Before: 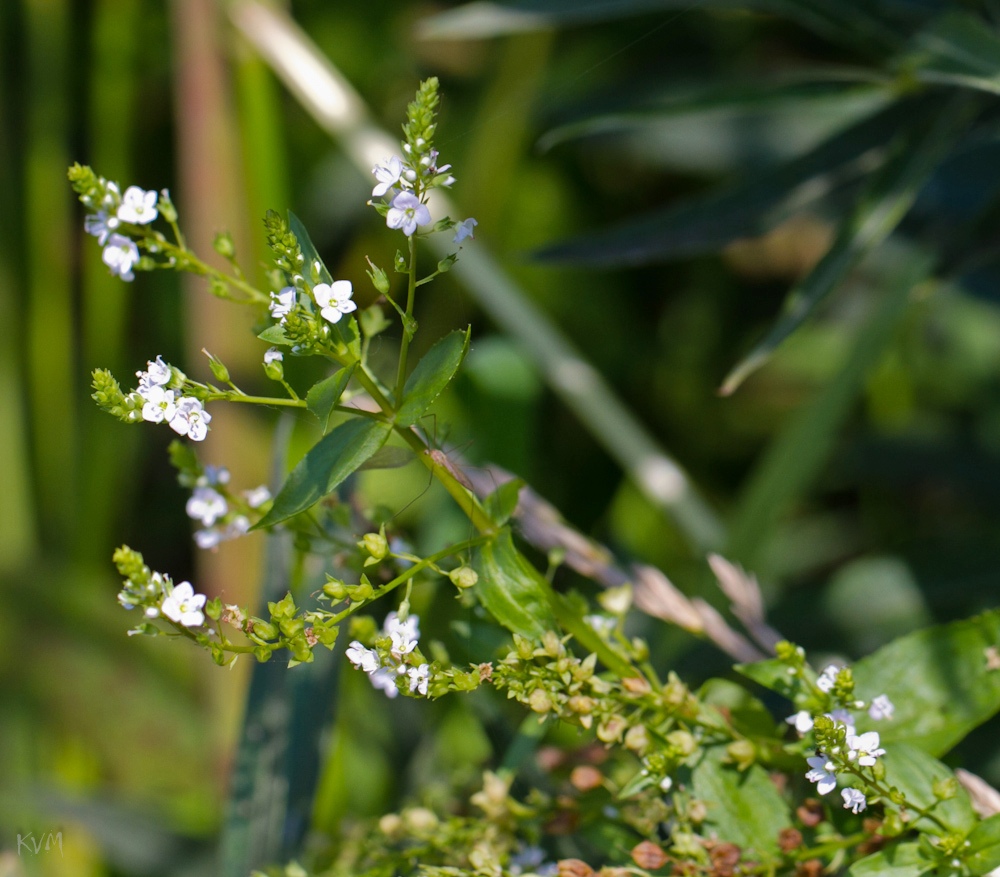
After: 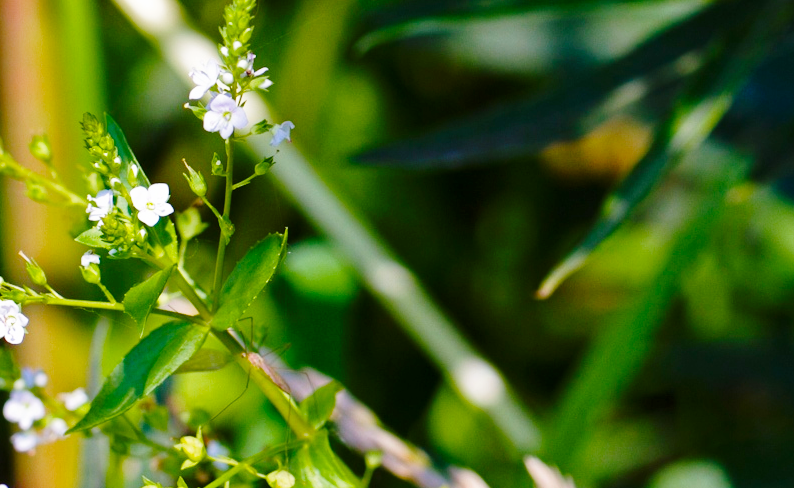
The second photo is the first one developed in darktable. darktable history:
crop: left 18.38%, top 11.092%, right 2.134%, bottom 33.217%
base curve: curves: ch0 [(0, 0) (0.028, 0.03) (0.121, 0.232) (0.46, 0.748) (0.859, 0.968) (1, 1)], preserve colors none
color balance rgb: perceptual saturation grading › global saturation 20%, perceptual saturation grading › highlights -25%, perceptual saturation grading › shadows 50%
